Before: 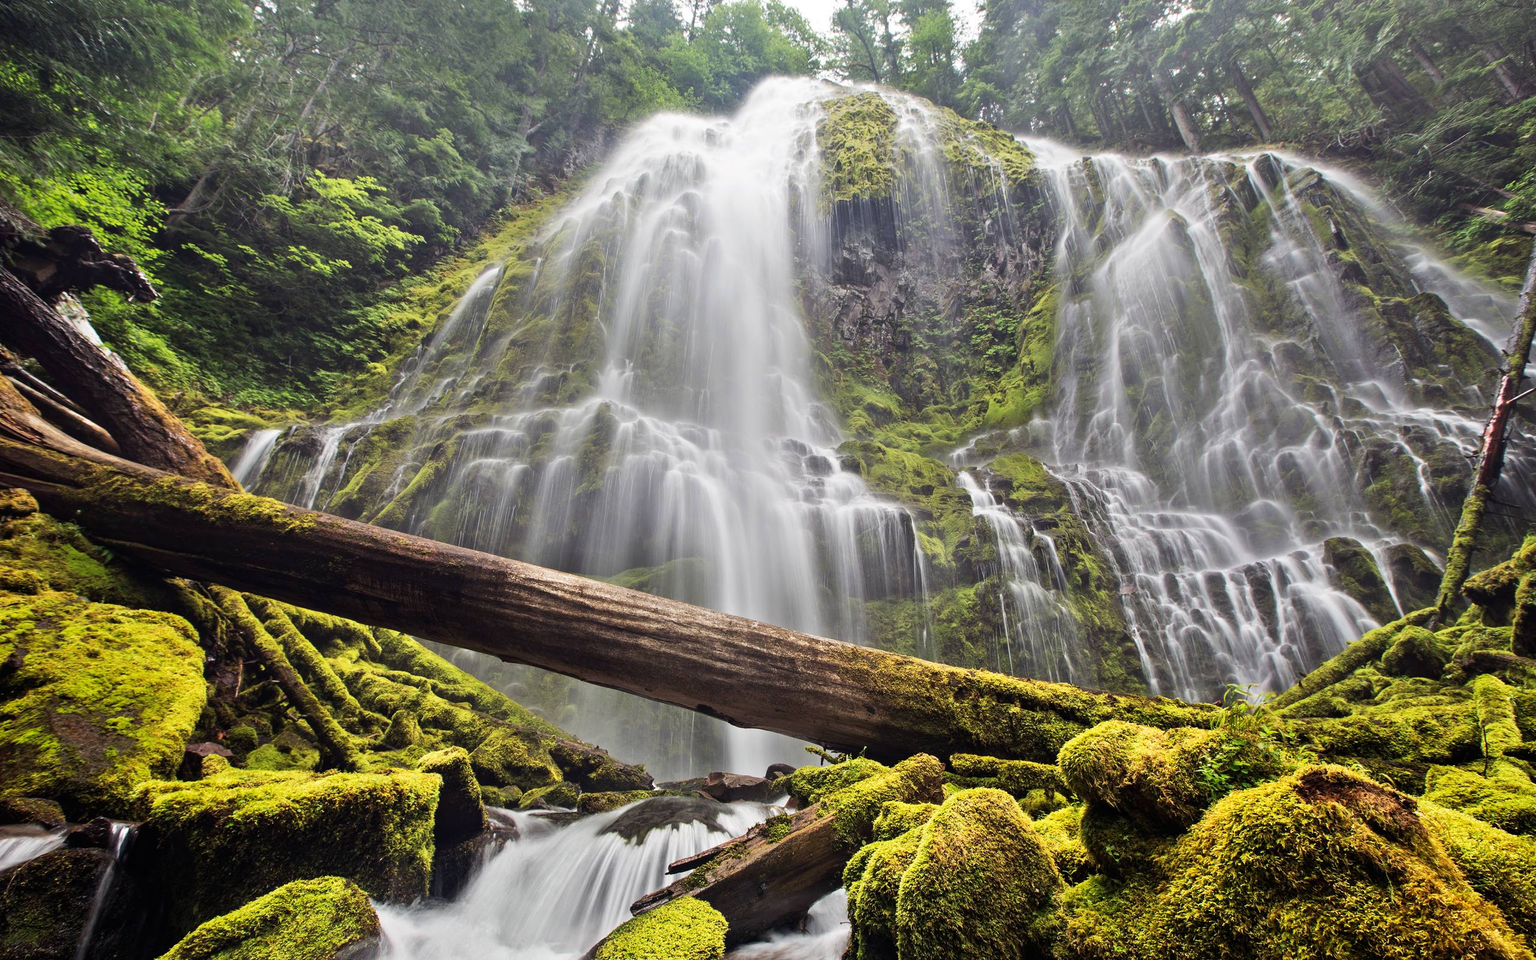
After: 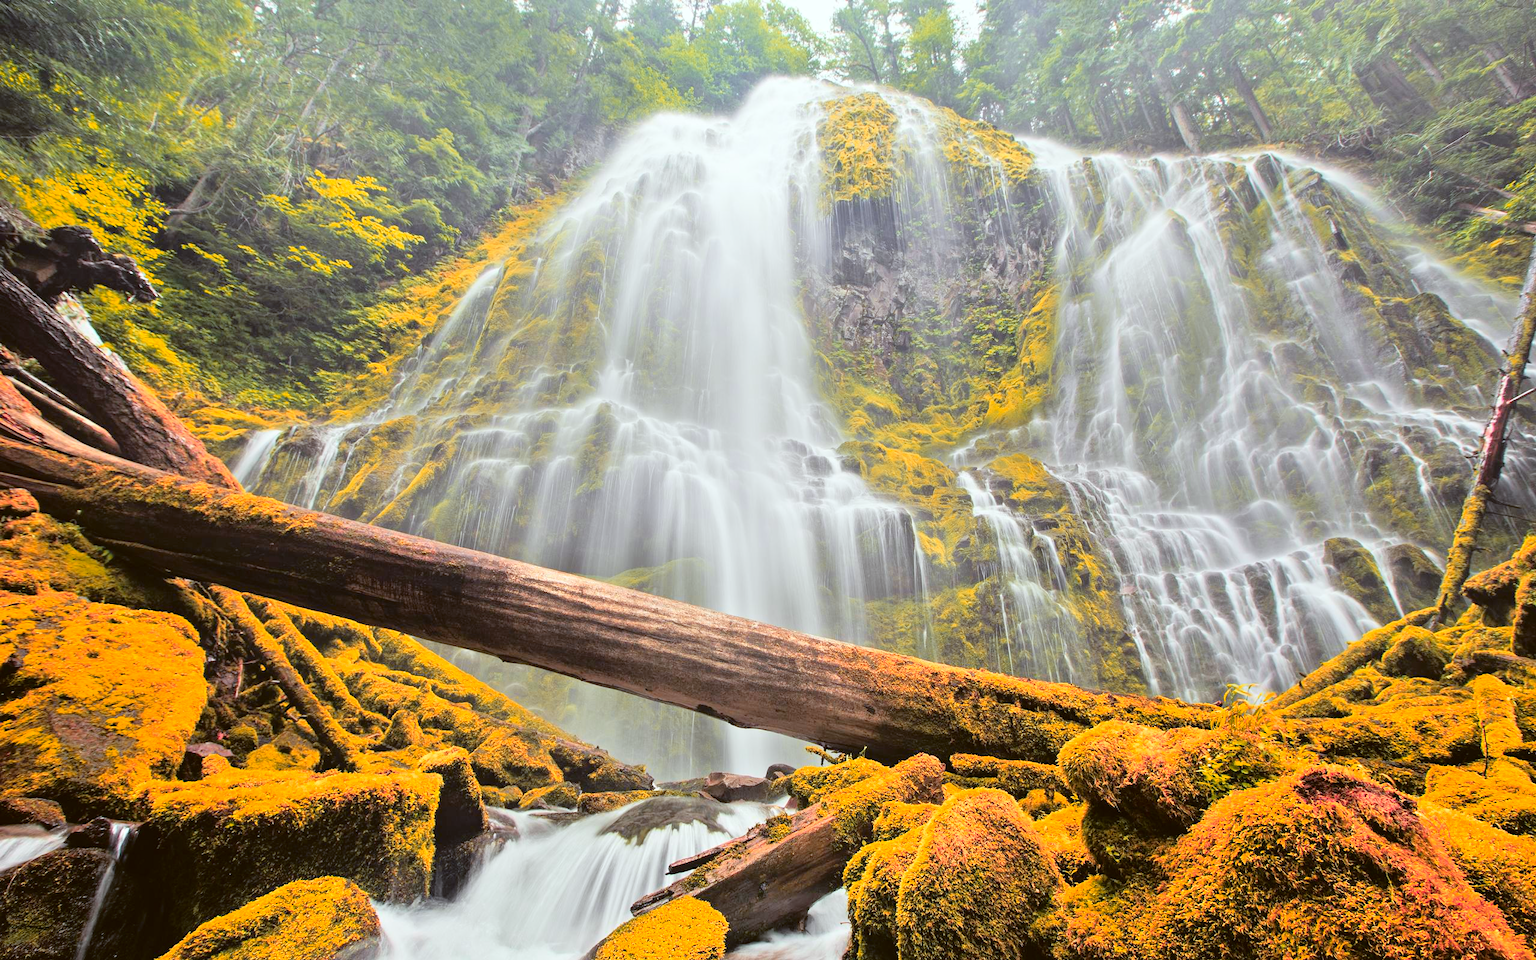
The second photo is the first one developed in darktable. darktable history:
exposure: exposure 0.2 EV, compensate highlight preservation false
color balance: lift [1.004, 1.002, 1.002, 0.998], gamma [1, 1.007, 1.002, 0.993], gain [1, 0.977, 1.013, 1.023], contrast -3.64%
color zones: curves: ch1 [(0.24, 0.634) (0.75, 0.5)]; ch2 [(0.253, 0.437) (0.745, 0.491)], mix 102.12%
fill light: exposure -2 EV, width 8.6
global tonemap: drago (0.7, 100)
